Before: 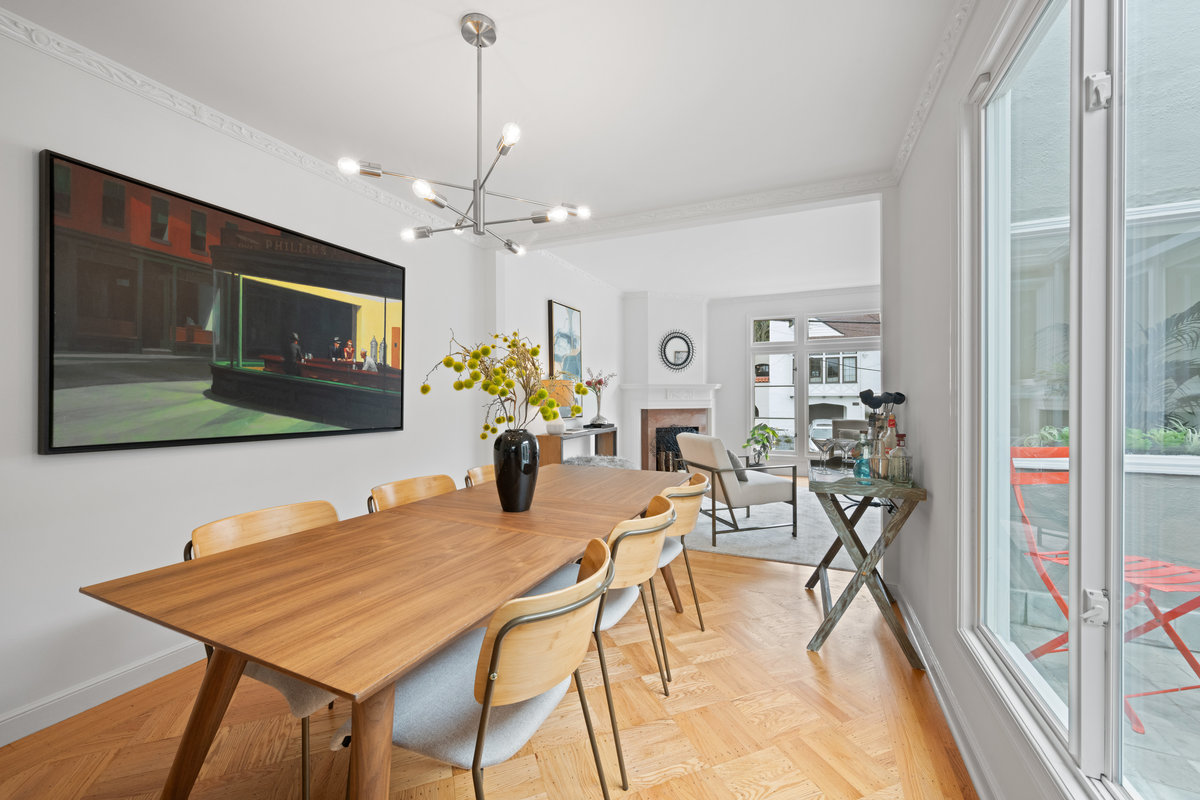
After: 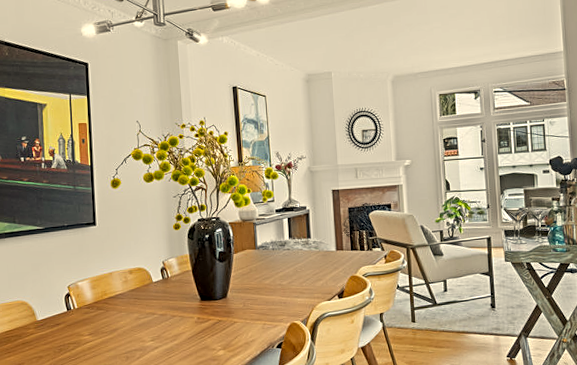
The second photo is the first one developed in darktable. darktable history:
crop: left 25%, top 25%, right 25%, bottom 25%
rotate and perspective: rotation -3.52°, crop left 0.036, crop right 0.964, crop top 0.081, crop bottom 0.919
sharpen: on, module defaults
color correction: highlights a* 1.39, highlights b* 17.83
local contrast: detail 130%
